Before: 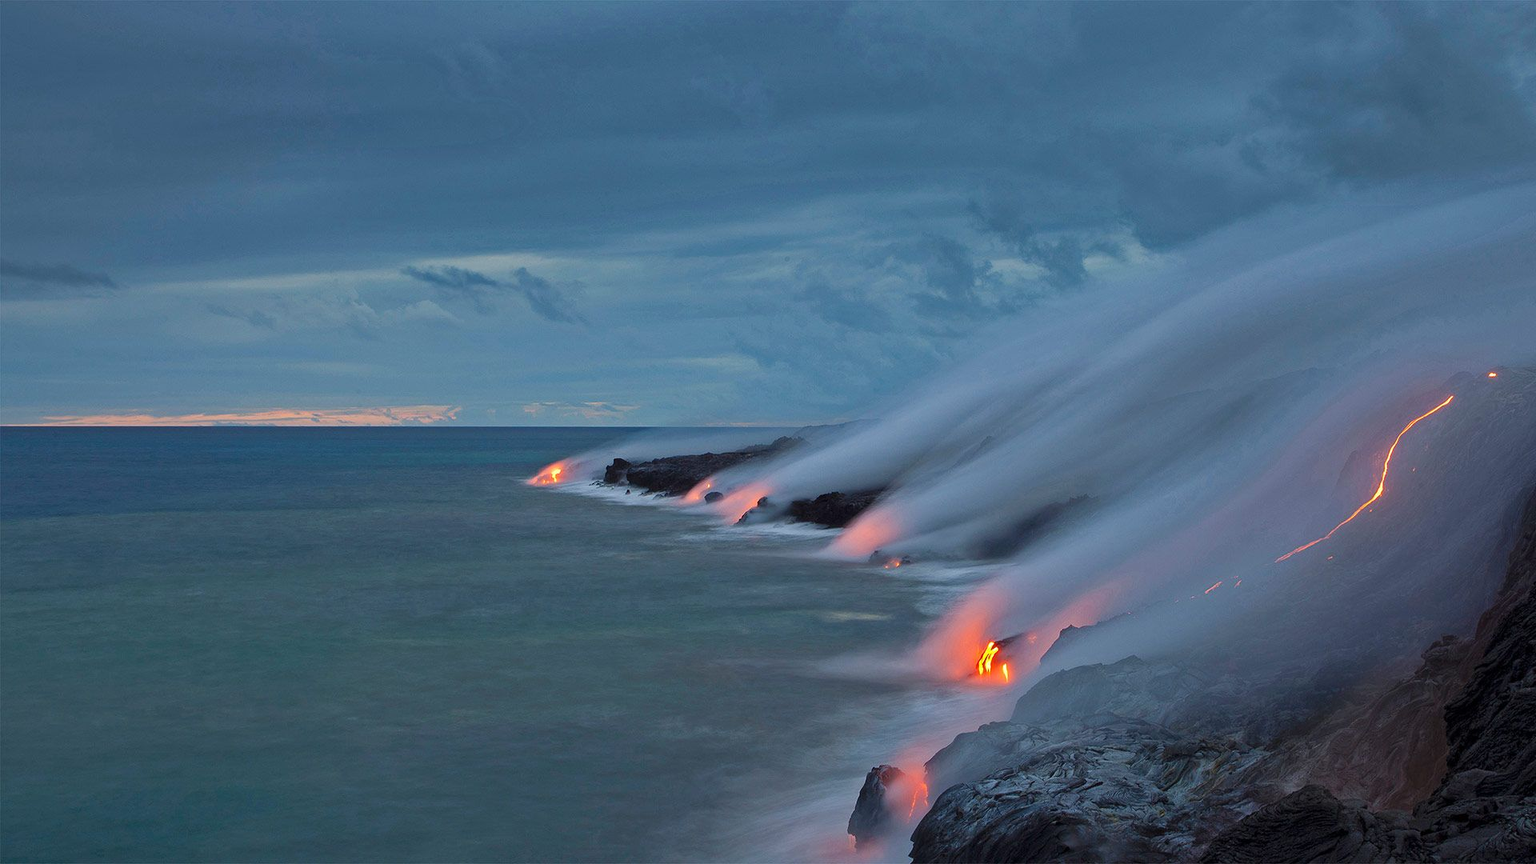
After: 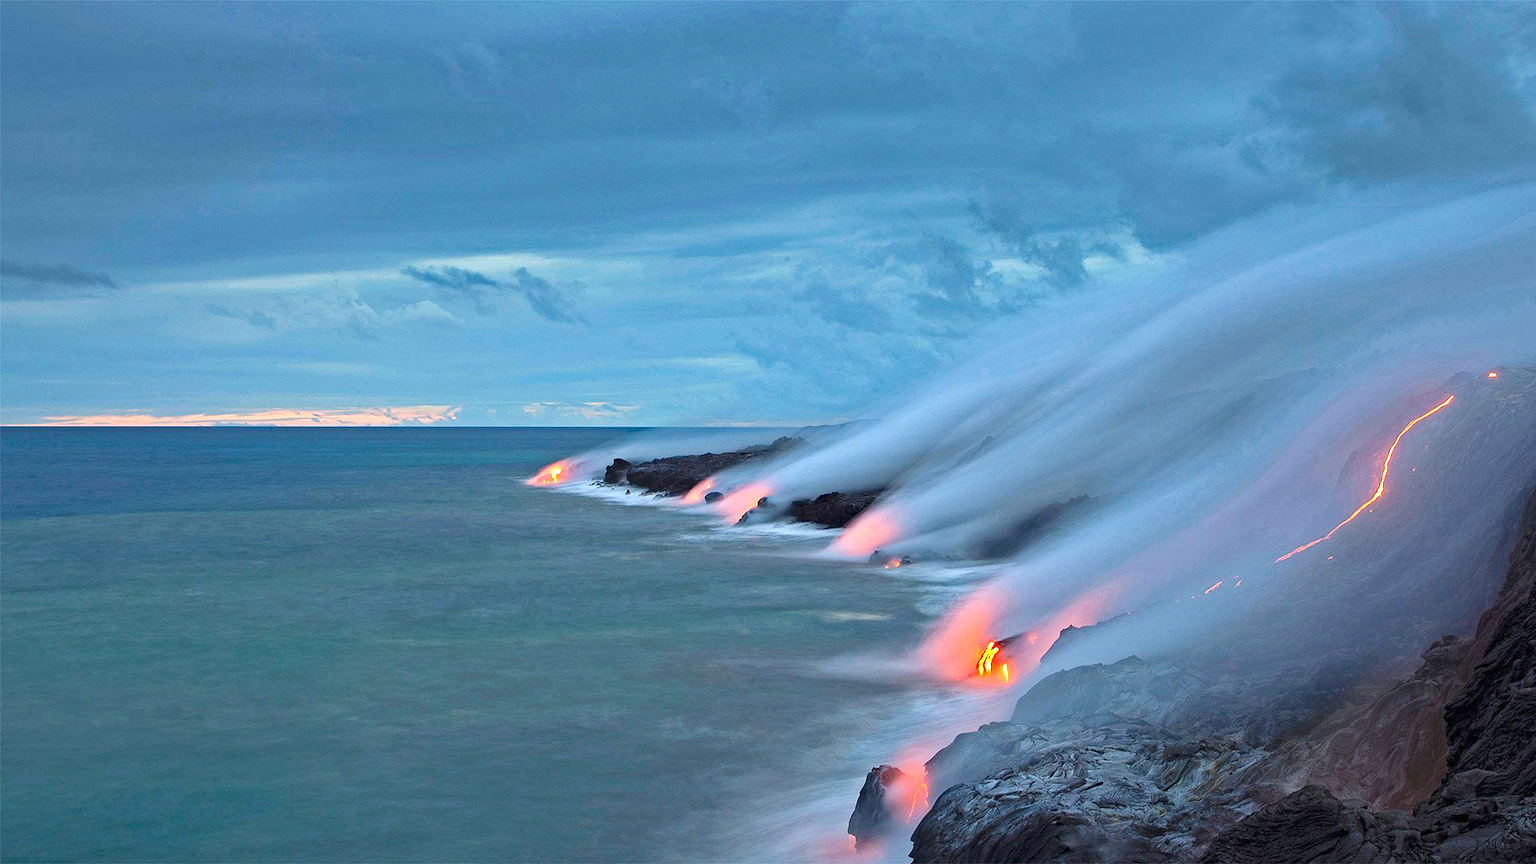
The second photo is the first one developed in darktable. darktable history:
exposure: black level correction 0, exposure 1 EV, compensate highlight preservation false
haze removal: compatibility mode true, adaptive false
